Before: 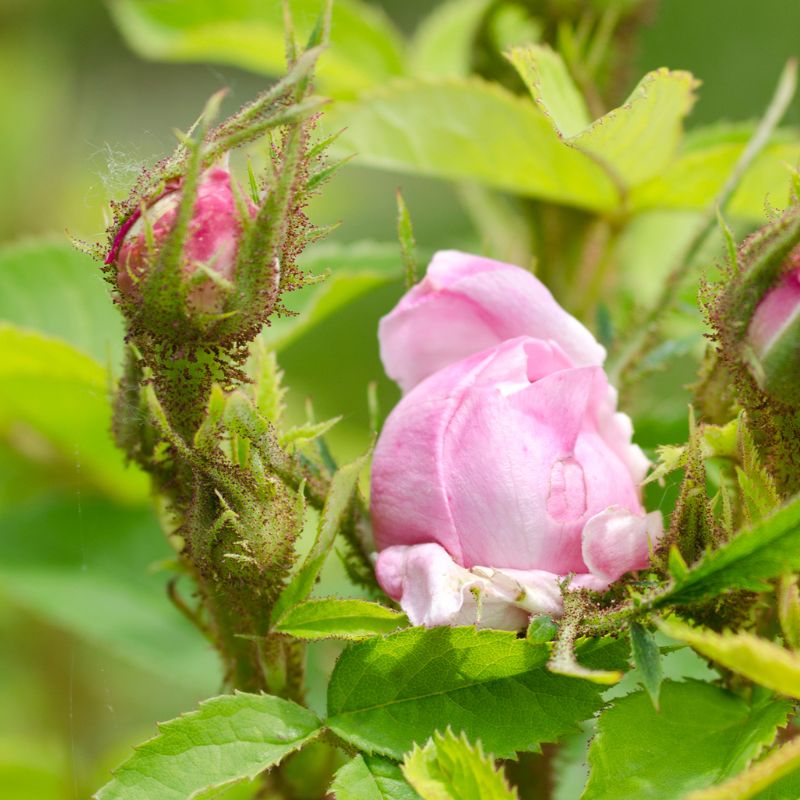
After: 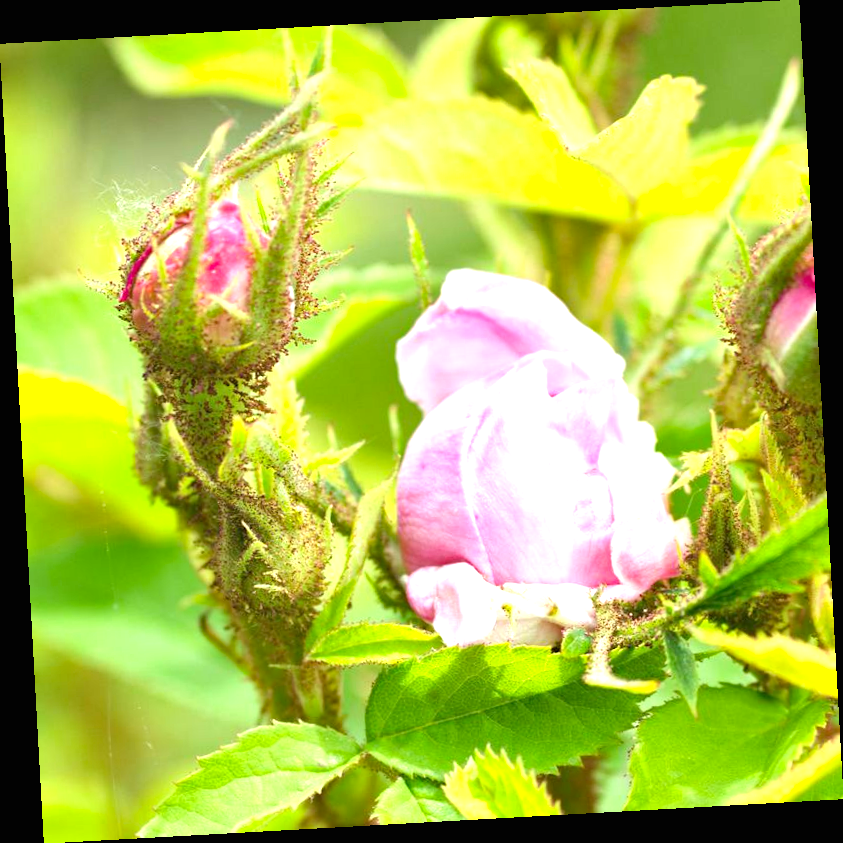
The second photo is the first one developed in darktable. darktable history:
exposure: black level correction 0, exposure 1.1 EV, compensate exposure bias true, compensate highlight preservation false
local contrast: mode bilateral grid, contrast 10, coarseness 25, detail 110%, midtone range 0.2
haze removal: compatibility mode true, adaptive false
rotate and perspective: rotation -3.18°, automatic cropping off
